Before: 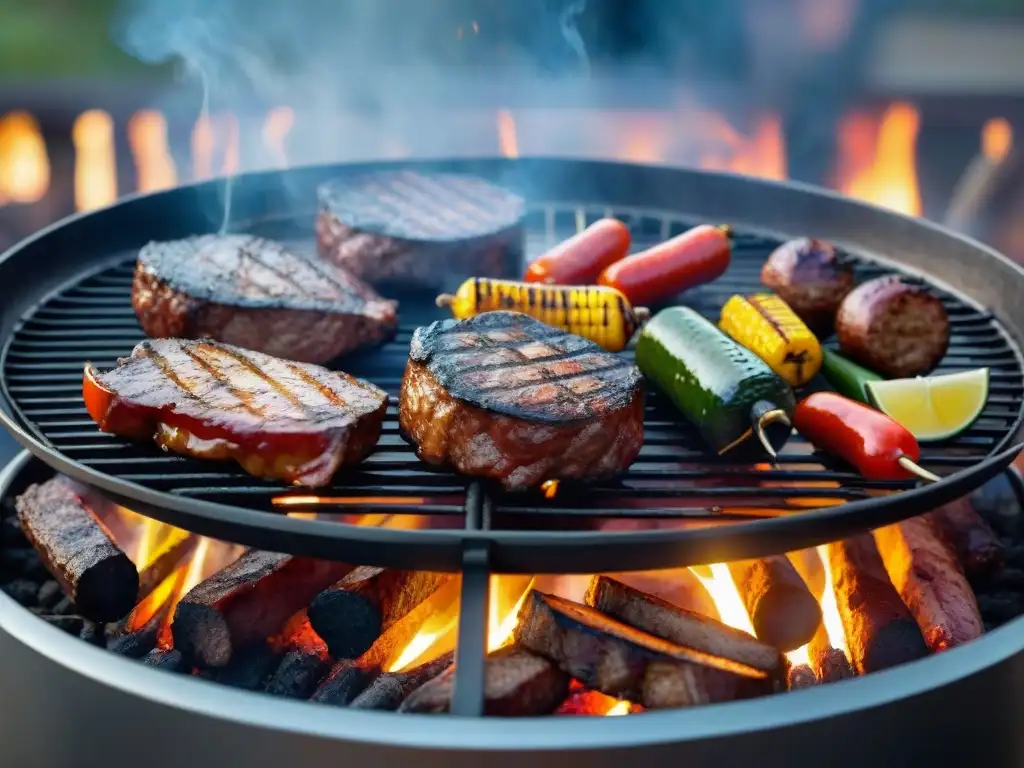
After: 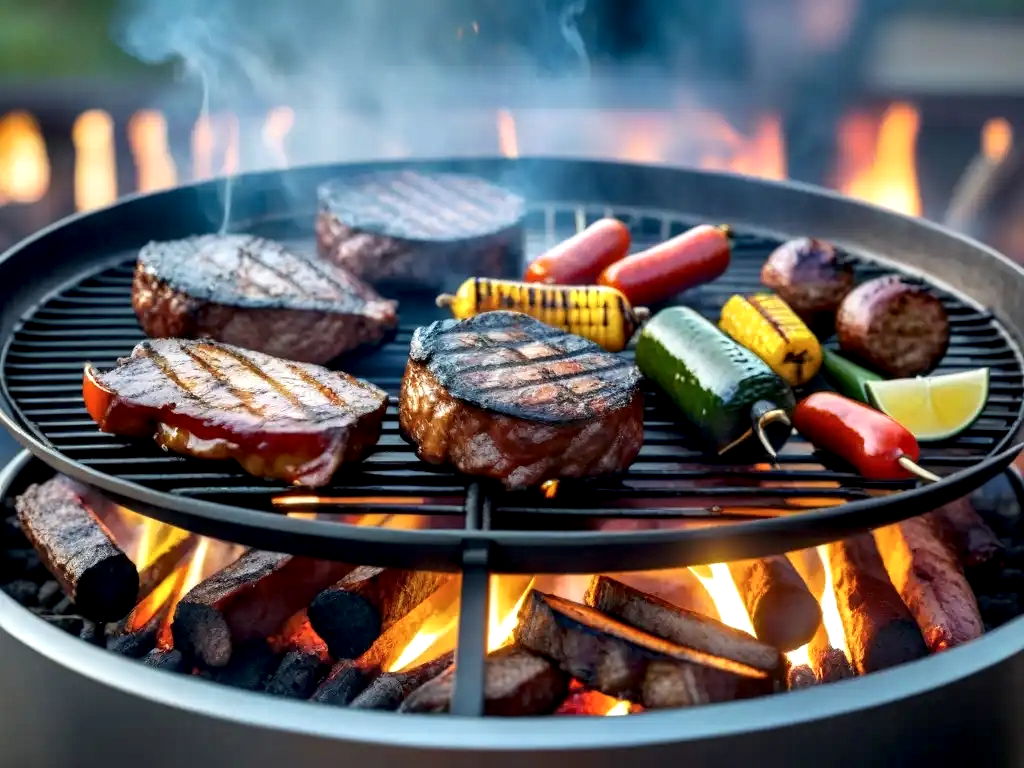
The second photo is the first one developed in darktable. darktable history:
local contrast: detail 135%, midtone range 0.743
